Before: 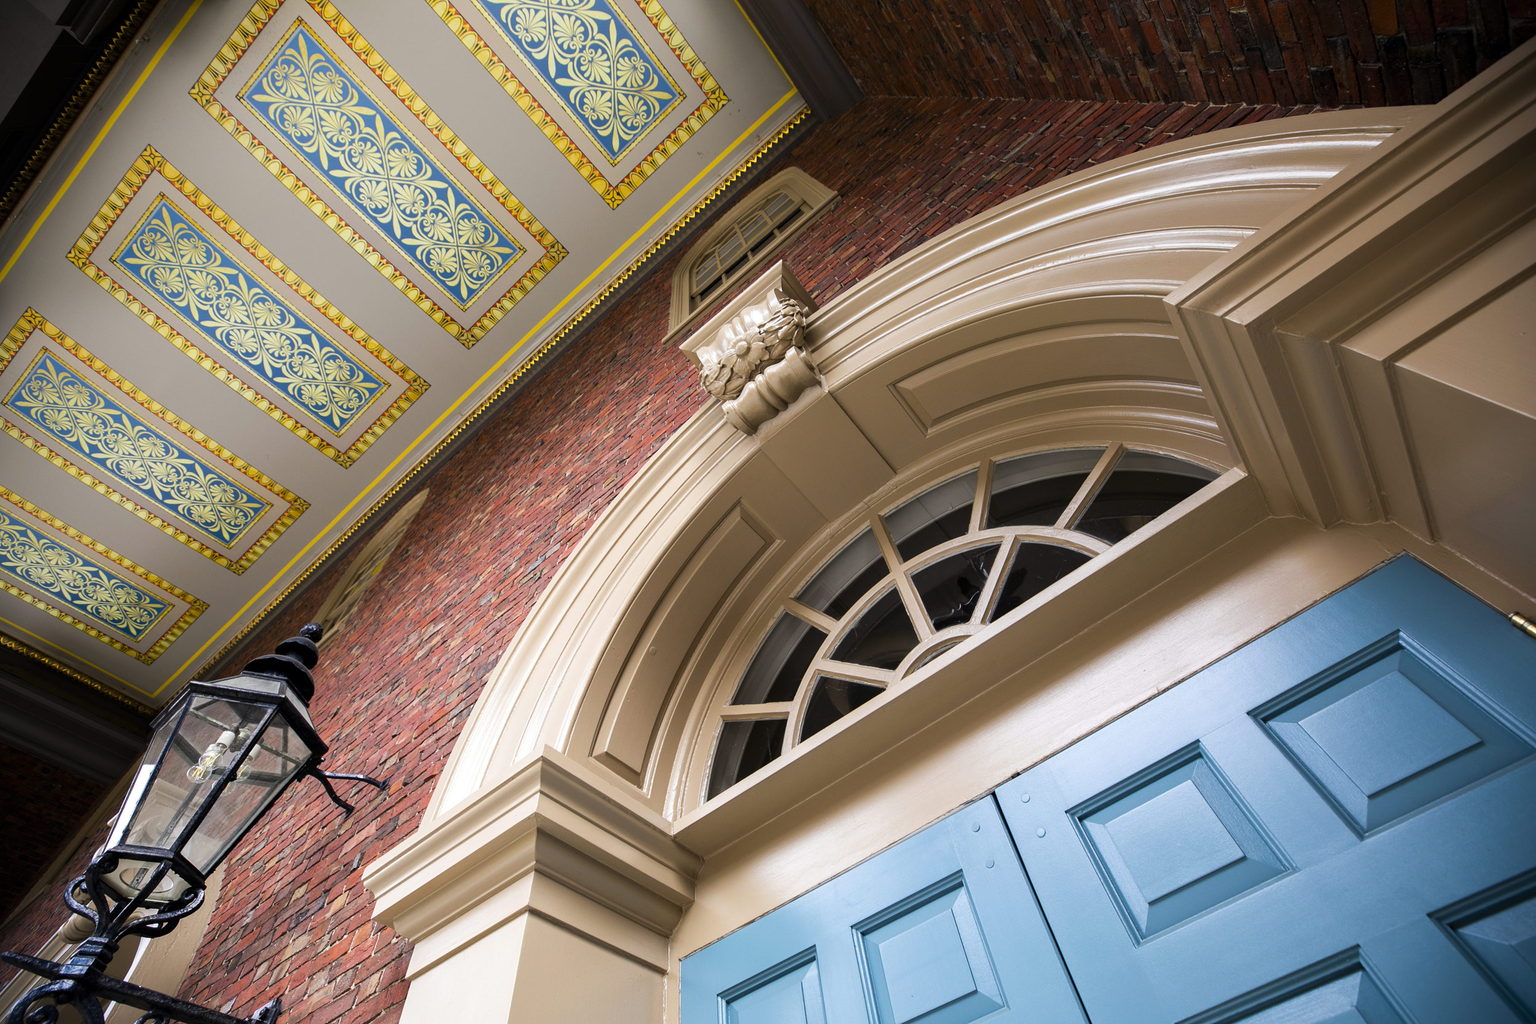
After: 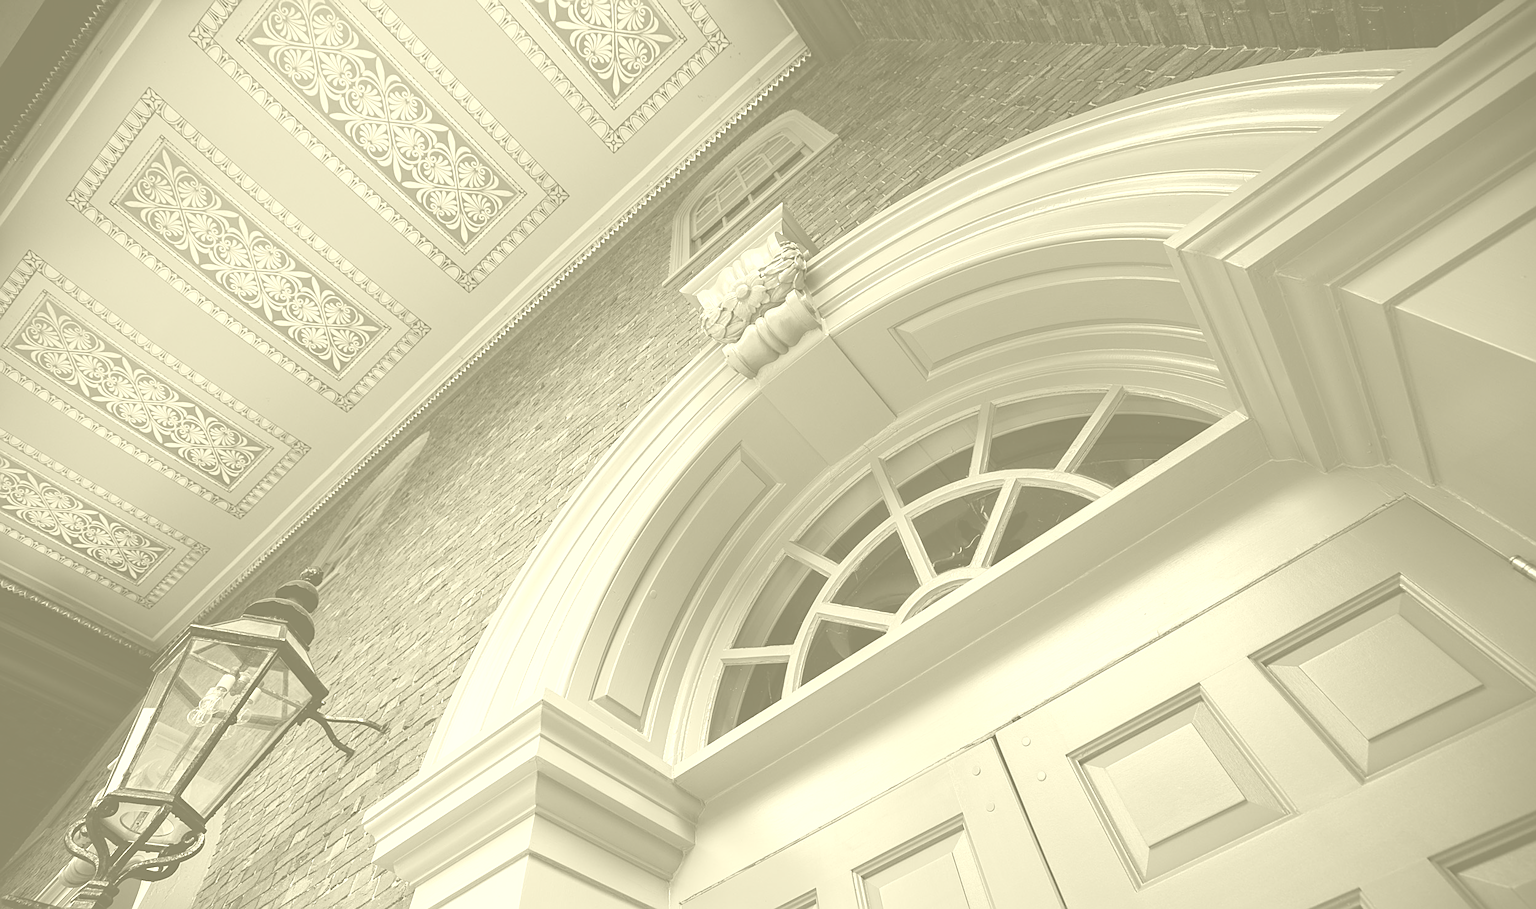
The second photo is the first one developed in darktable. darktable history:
crop and rotate: top 5.609%, bottom 5.609%
colorize: hue 43.2°, saturation 40%, version 1
sharpen: amount 0.55
